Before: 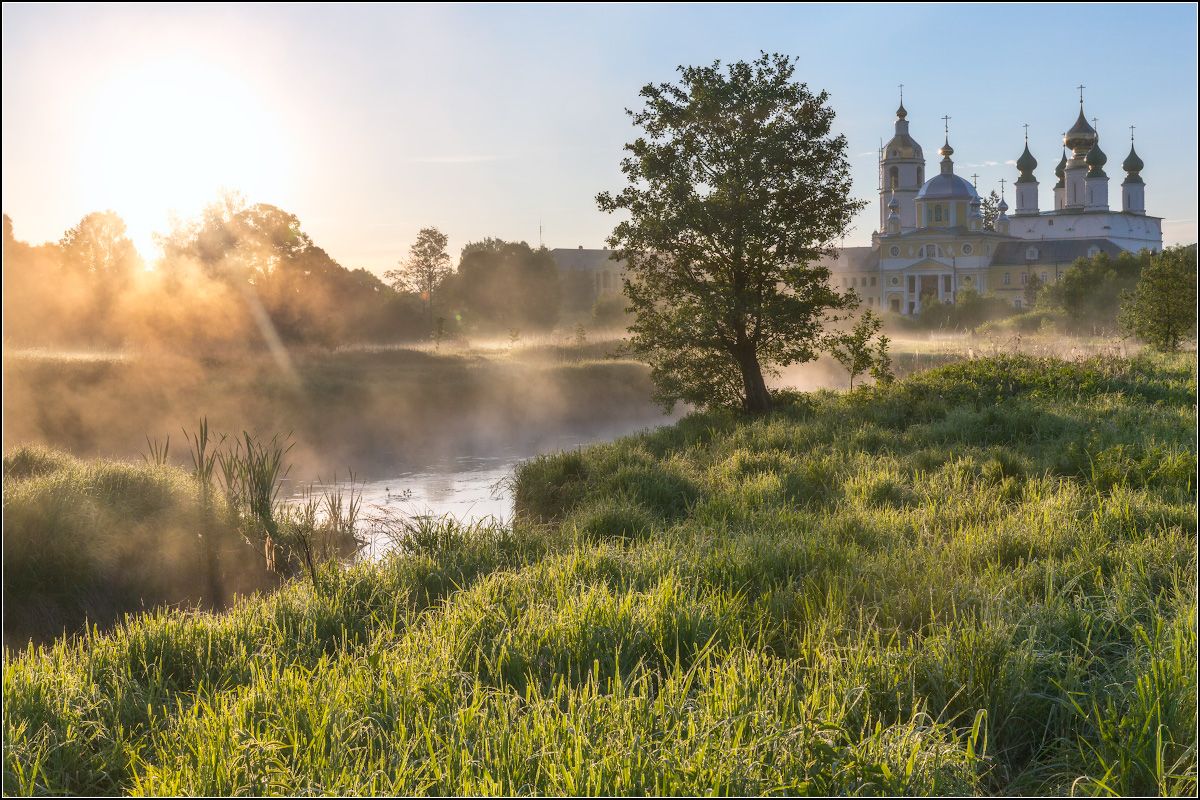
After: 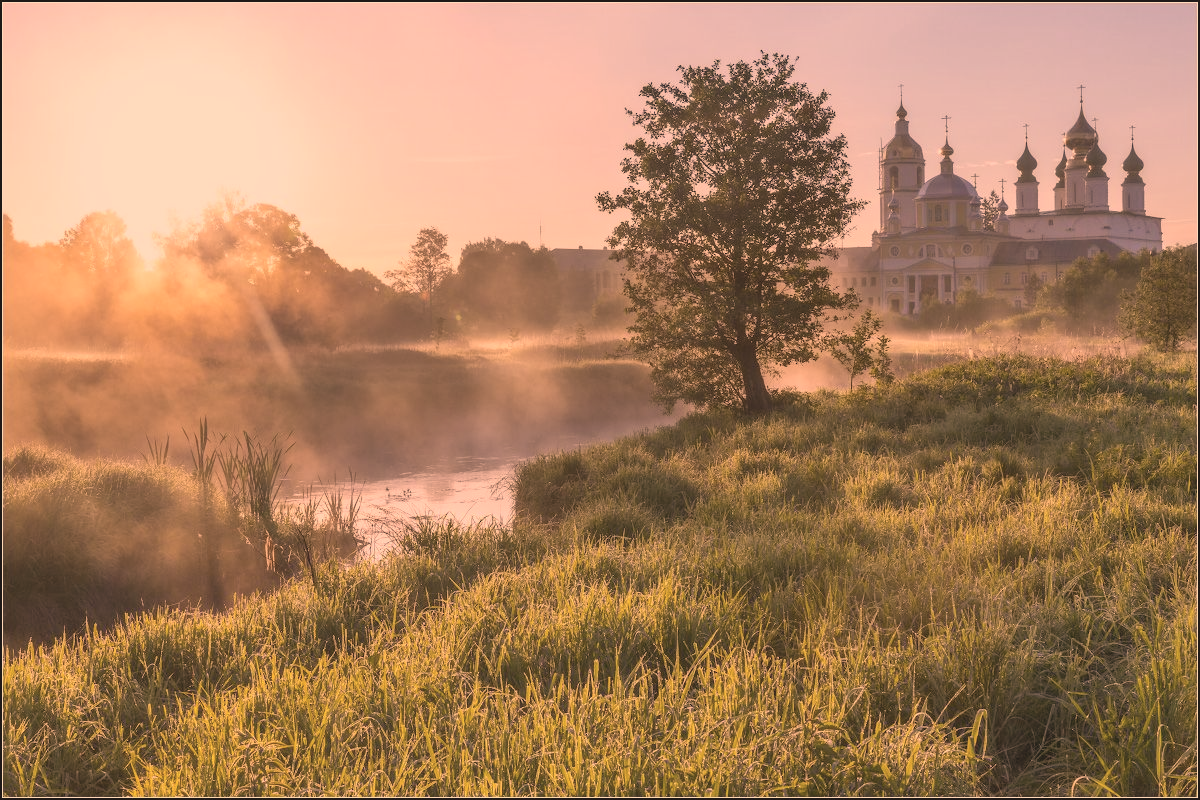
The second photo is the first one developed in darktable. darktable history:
tone equalizer: edges refinement/feathering 500, mask exposure compensation -1.57 EV, preserve details no
contrast brightness saturation: contrast -0.138, brightness 0.051, saturation -0.12
color correction: highlights a* 39.93, highlights b* 39.83, saturation 0.69
